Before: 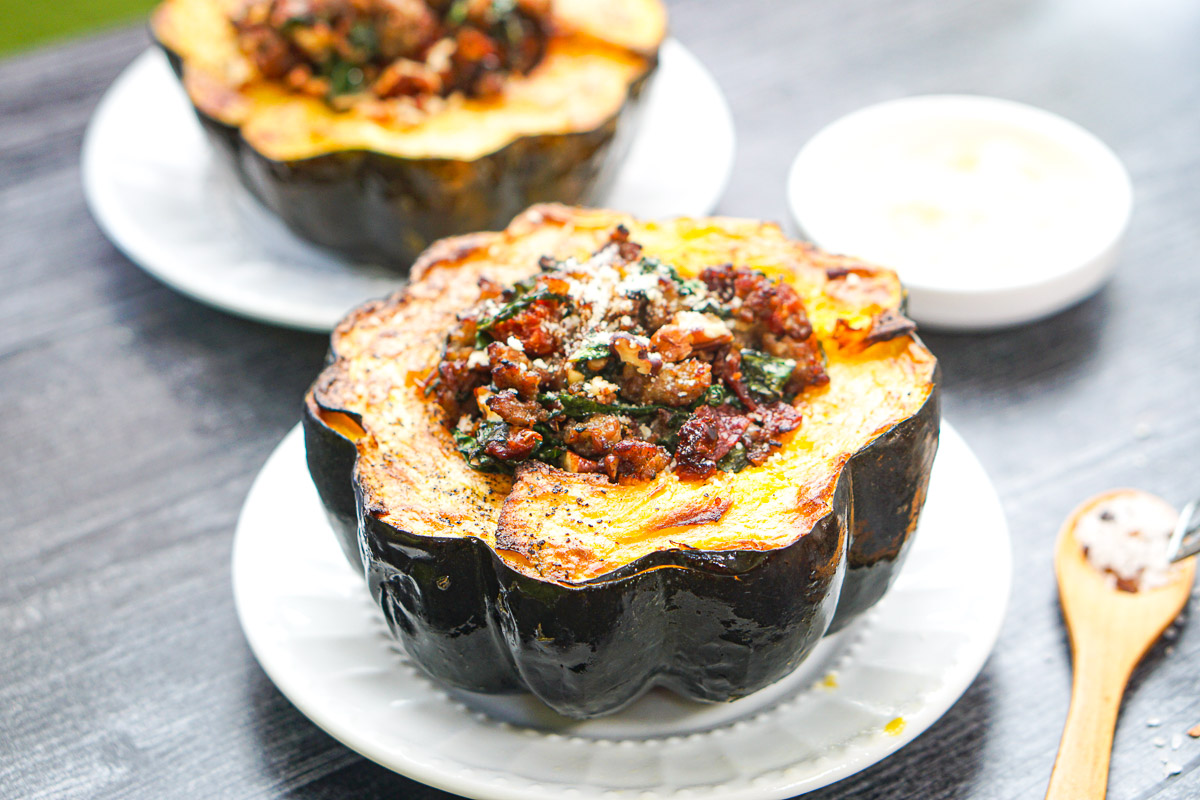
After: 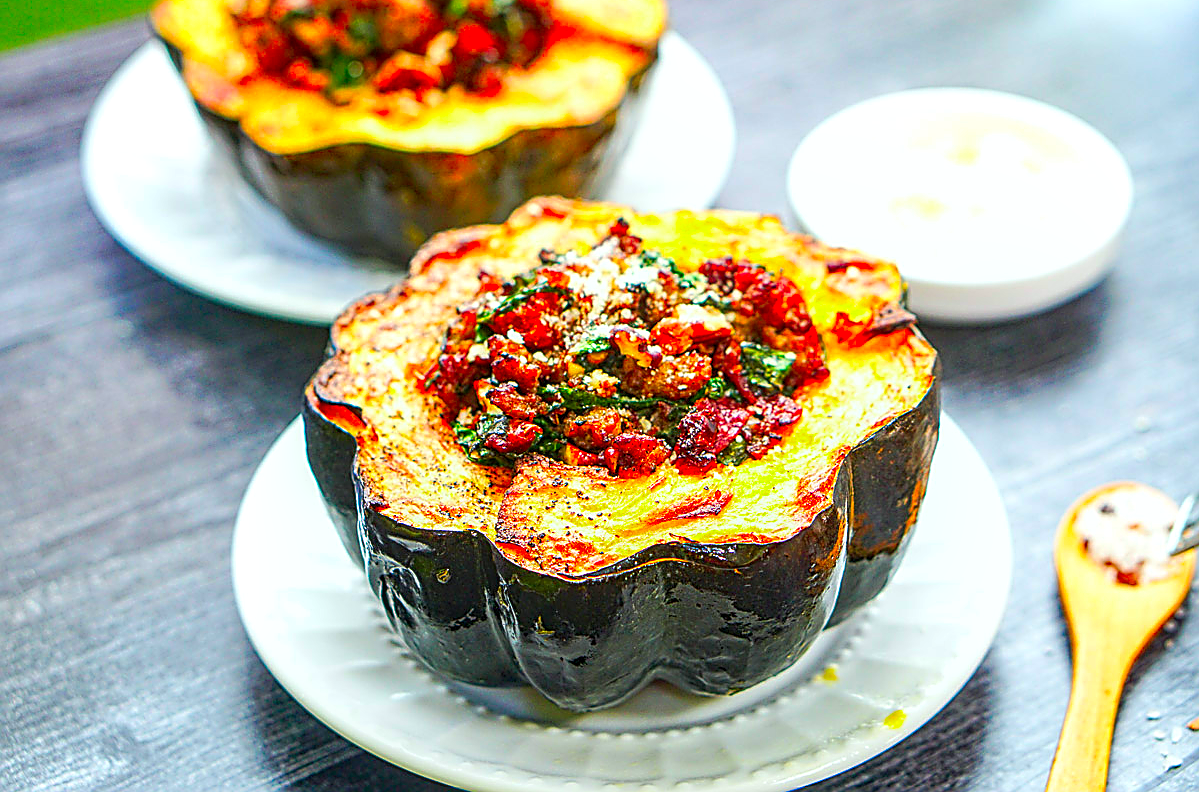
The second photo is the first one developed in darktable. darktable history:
exposure: black level correction 0.001, compensate exposure bias true, compensate highlight preservation false
local contrast: detail 130%
crop: top 0.977%, right 0.062%
color correction: highlights b* 0.026, saturation 1.83
color calibration: output R [0.948, 0.091, -0.04, 0], output G [-0.3, 1.384, -0.085, 0], output B [-0.108, 0.061, 1.08, 0], illuminant same as pipeline (D50), adaptation XYZ, x 0.346, y 0.358, temperature 5012.09 K
sharpen: radius 1.664, amount 1.299
